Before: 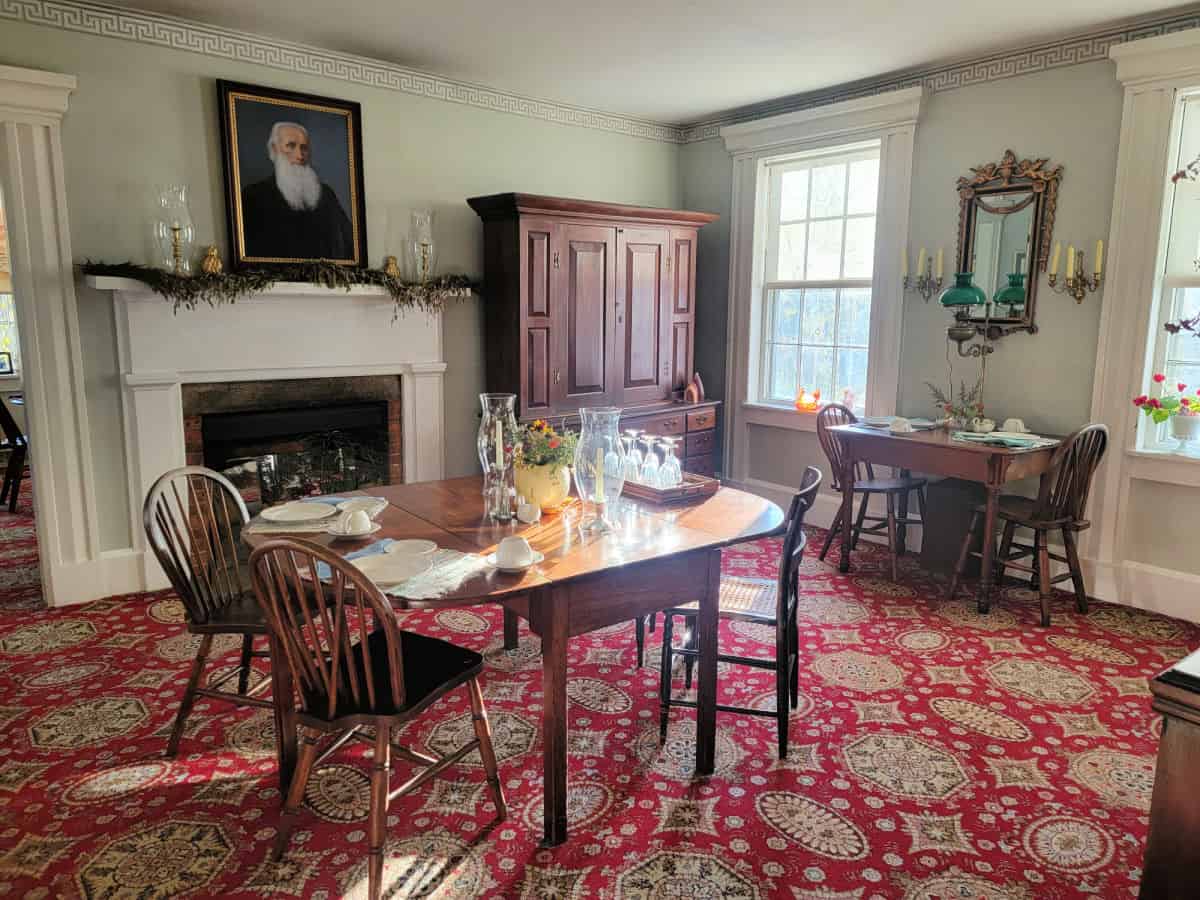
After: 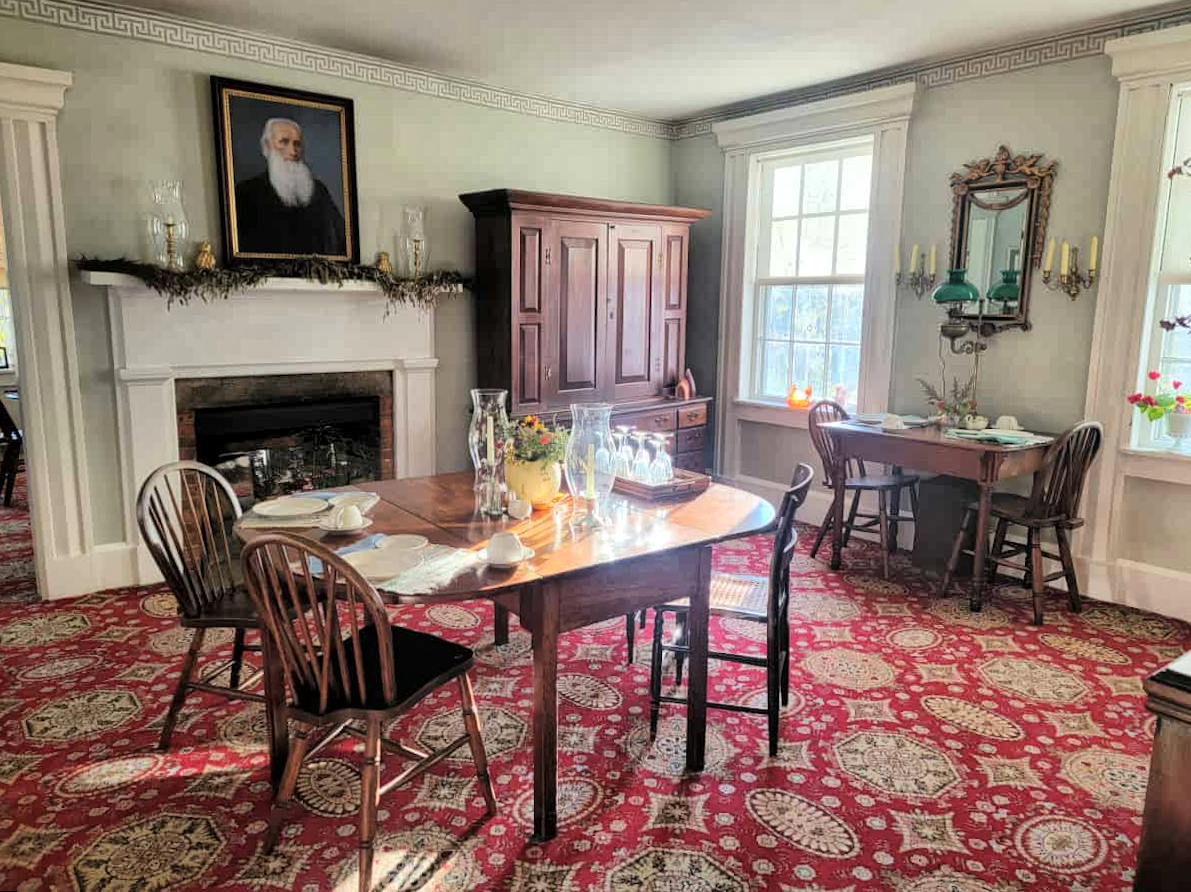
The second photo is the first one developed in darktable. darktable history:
rotate and perspective: rotation 0.192°, lens shift (horizontal) -0.015, crop left 0.005, crop right 0.996, crop top 0.006, crop bottom 0.99
global tonemap: drago (1, 100), detail 1
tone equalizer: -8 EV -0.417 EV, -7 EV -0.389 EV, -6 EV -0.333 EV, -5 EV -0.222 EV, -3 EV 0.222 EV, -2 EV 0.333 EV, -1 EV 0.389 EV, +0 EV 0.417 EV, edges refinement/feathering 500, mask exposure compensation -1.57 EV, preserve details no
